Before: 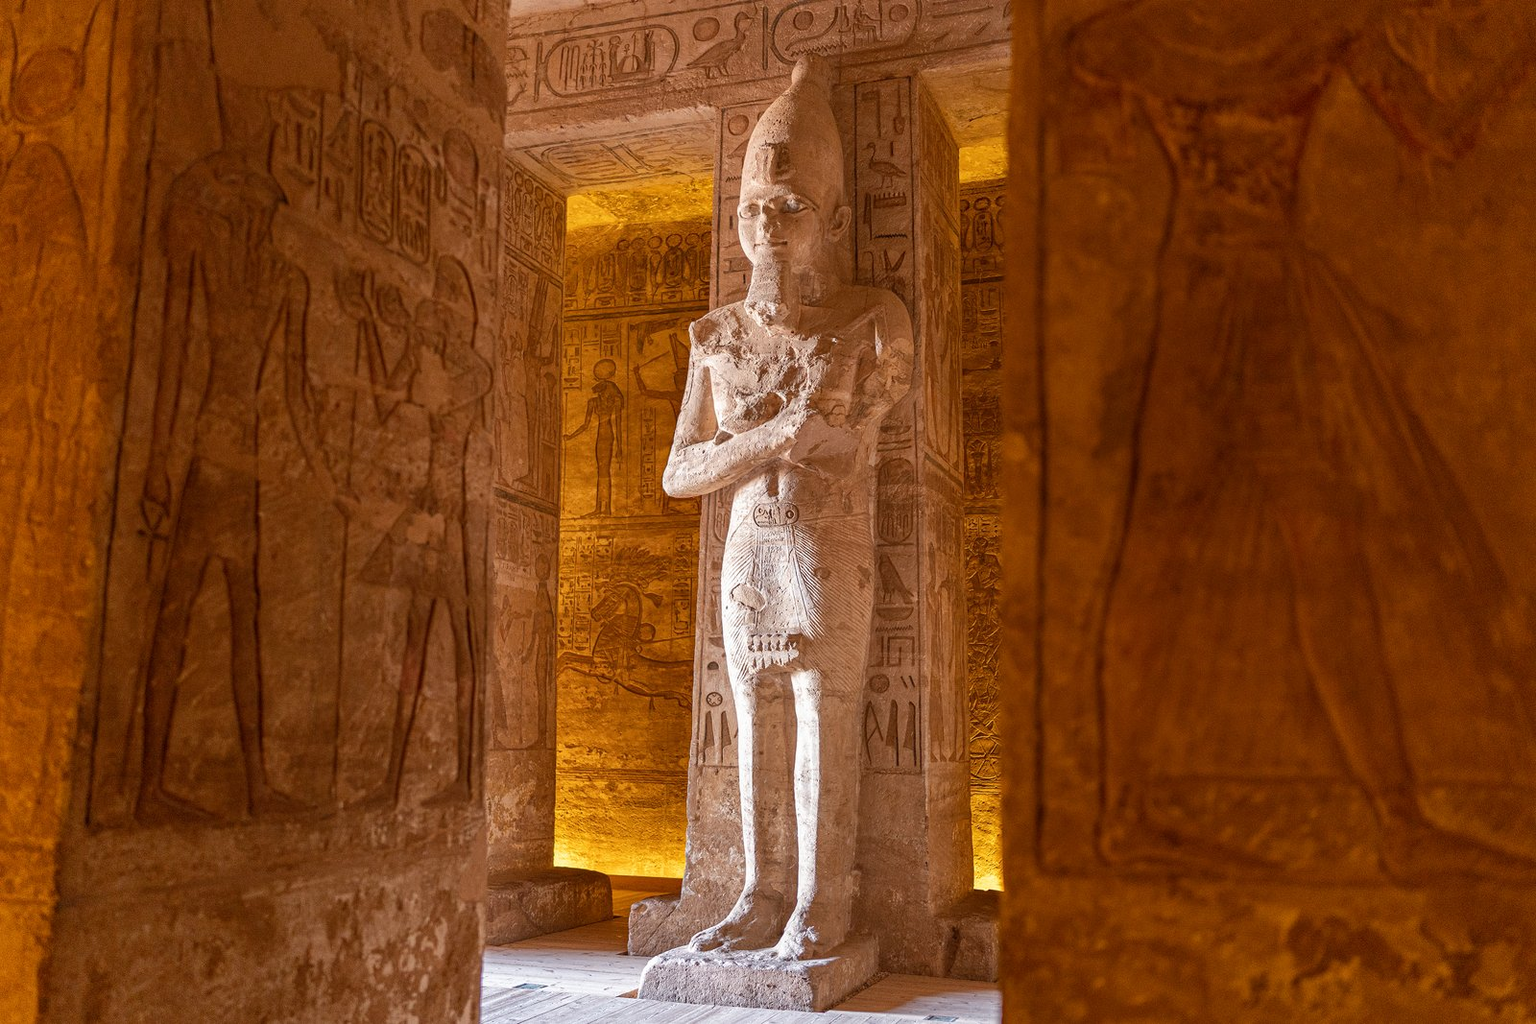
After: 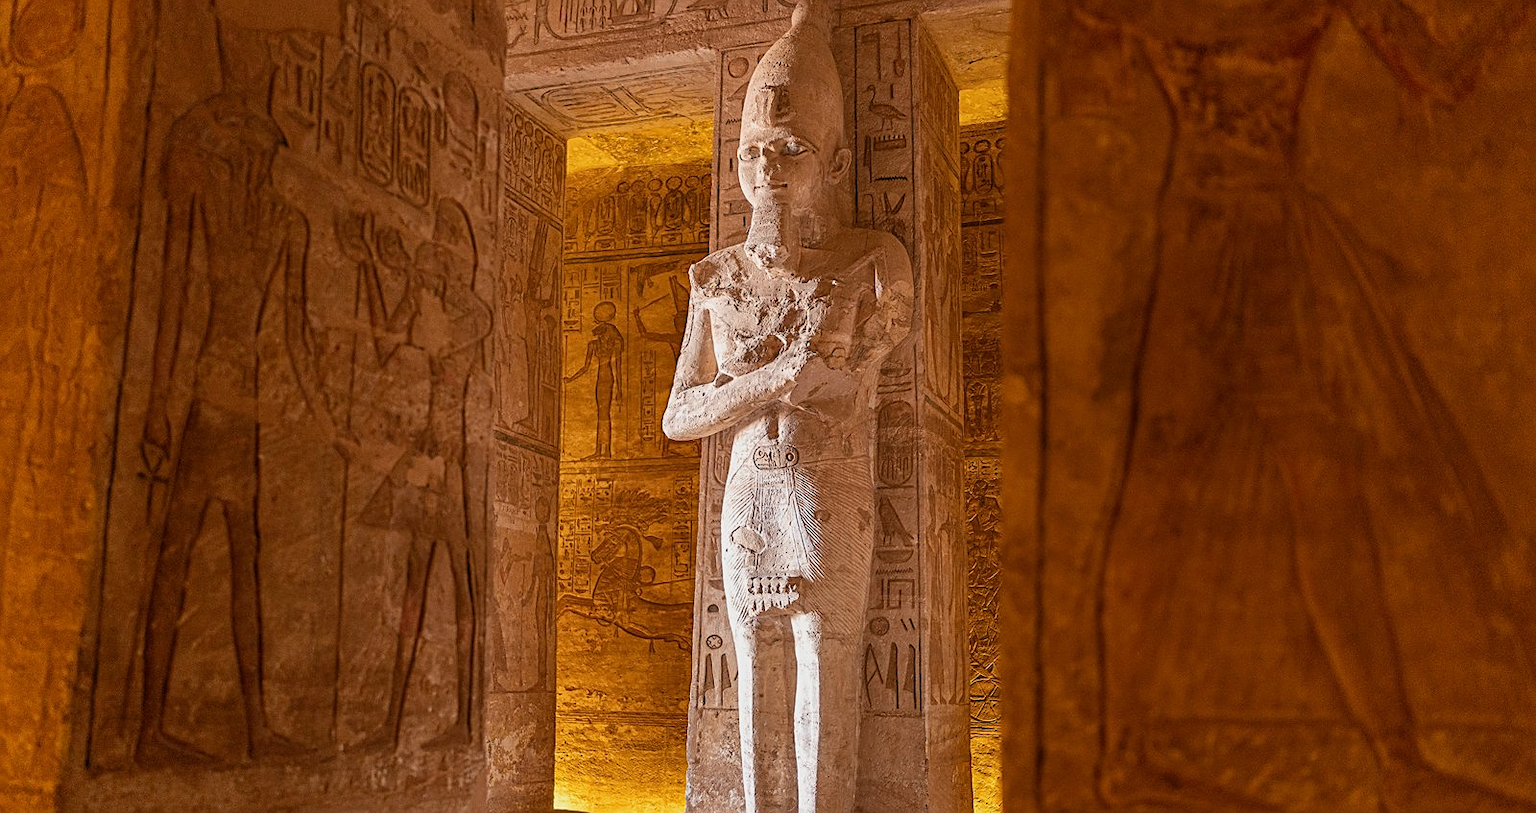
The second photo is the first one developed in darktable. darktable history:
filmic rgb: black relative exposure -11.35 EV, white relative exposure 3.22 EV, hardness 6.76, color science v6 (2022)
crop and rotate: top 5.667%, bottom 14.937%
tone equalizer: on, module defaults
sharpen: amount 0.478
